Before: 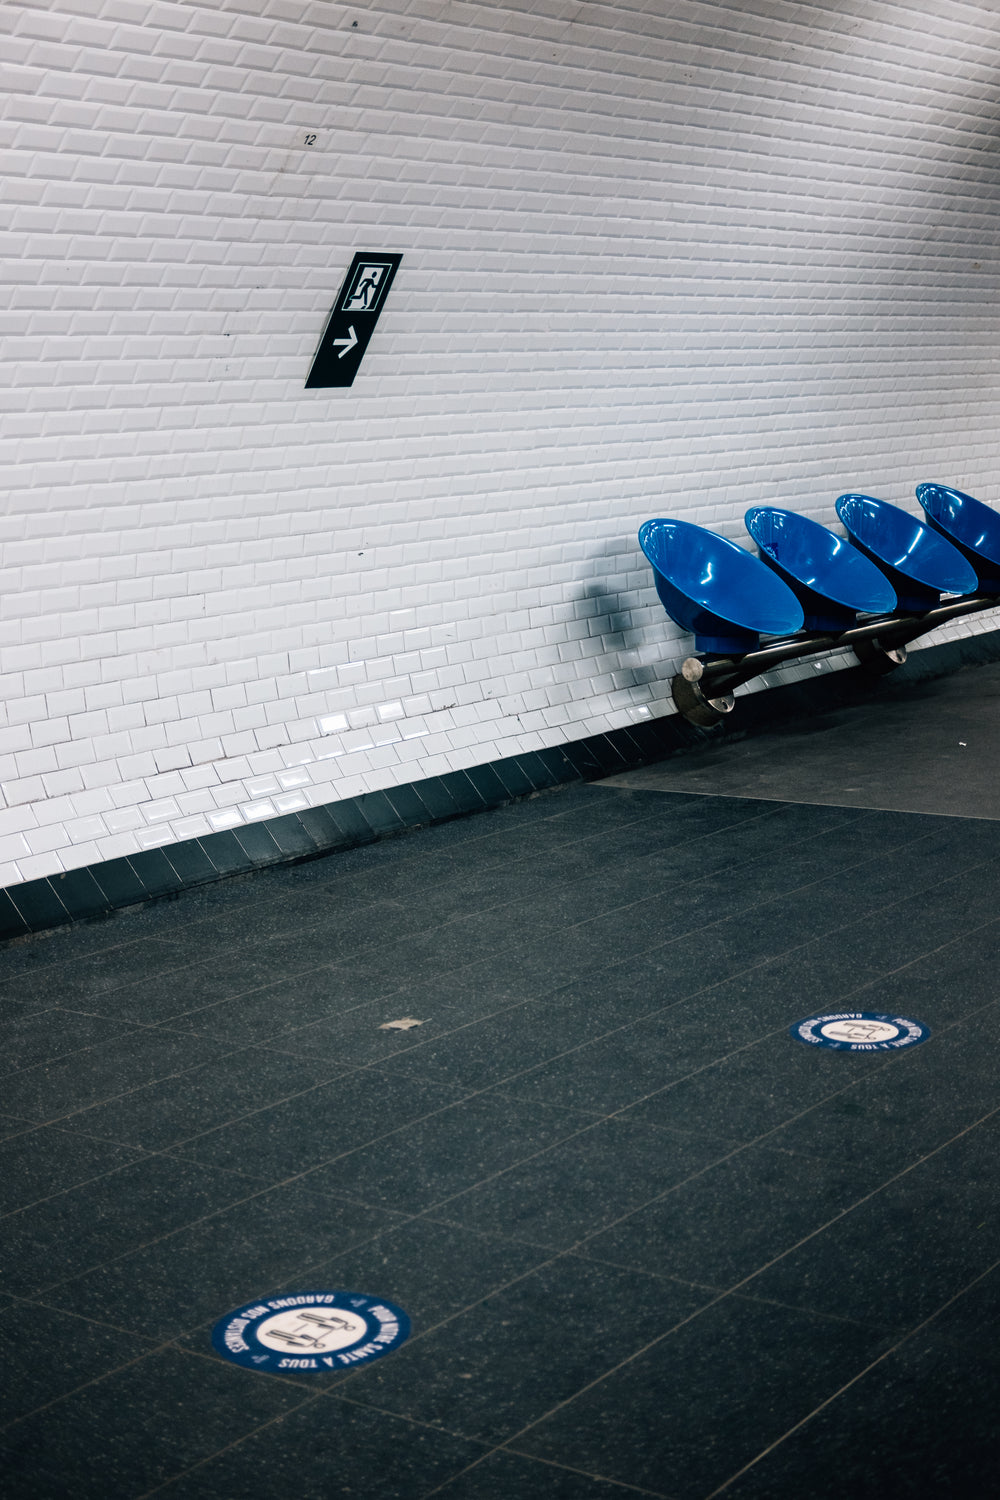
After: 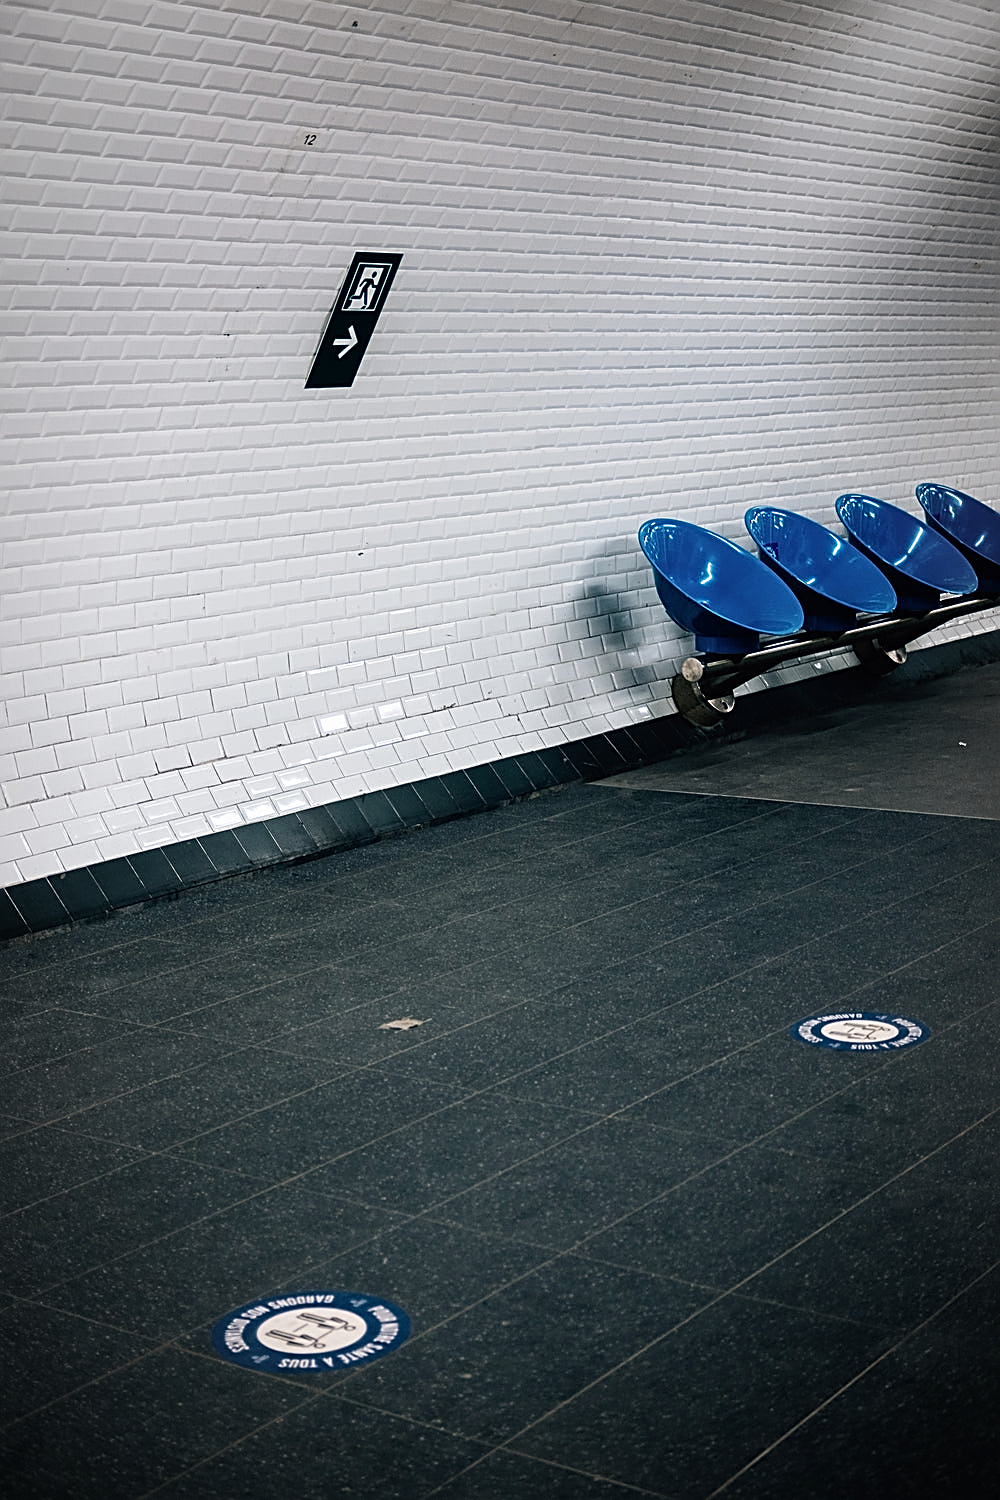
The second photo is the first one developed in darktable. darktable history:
contrast brightness saturation: saturation -0.05
exposure: compensate highlight preservation false
sharpen: amount 0.901
vignetting: fall-off radius 70%, automatic ratio true
